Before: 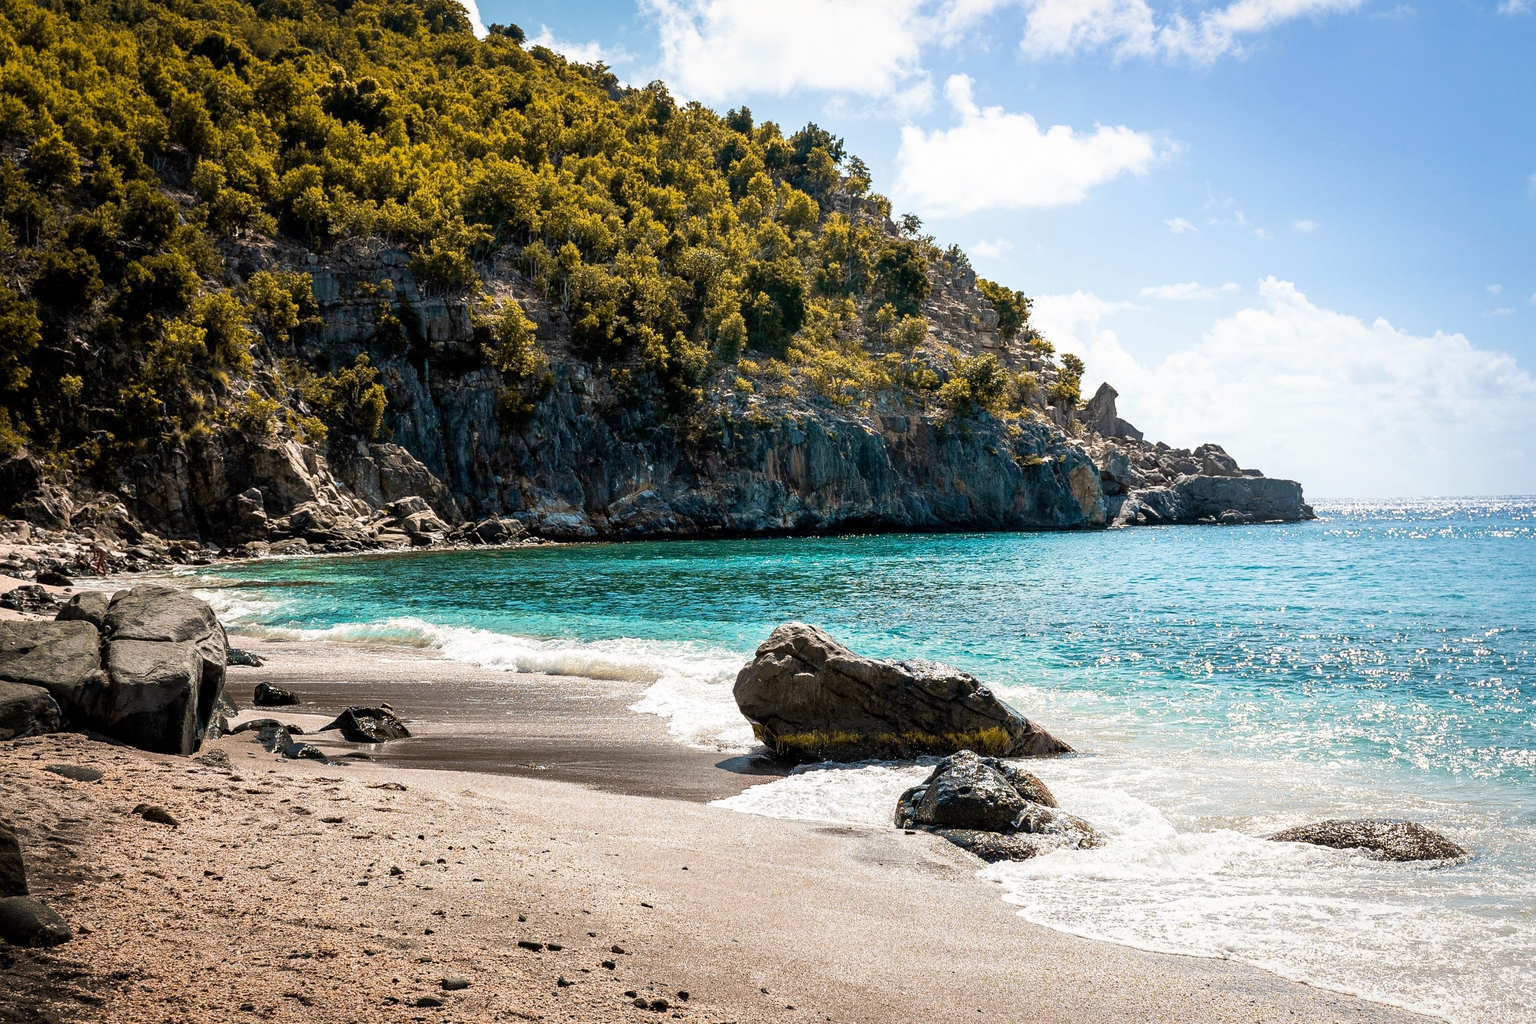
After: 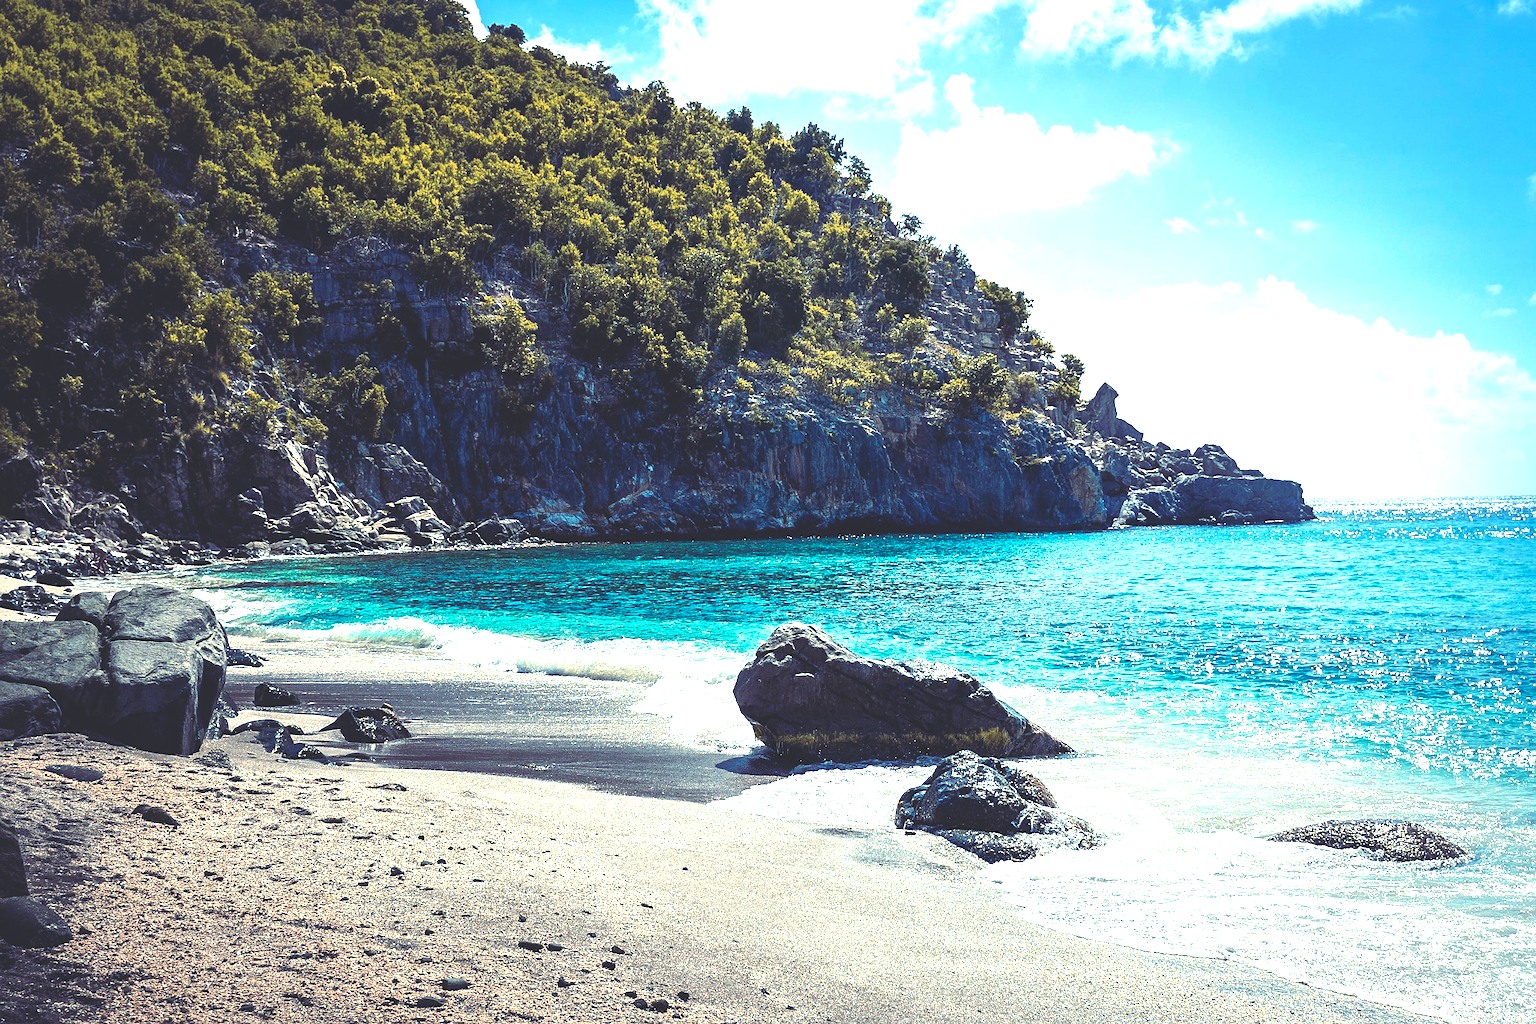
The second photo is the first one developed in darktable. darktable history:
sharpen: amount 0.2
exposure: exposure 0.564 EV, compensate highlight preservation false
rgb curve: curves: ch0 [(0, 0.186) (0.314, 0.284) (0.576, 0.466) (0.805, 0.691) (0.936, 0.886)]; ch1 [(0, 0.186) (0.314, 0.284) (0.581, 0.534) (0.771, 0.746) (0.936, 0.958)]; ch2 [(0, 0.216) (0.275, 0.39) (1, 1)], mode RGB, independent channels, compensate middle gray true, preserve colors none
